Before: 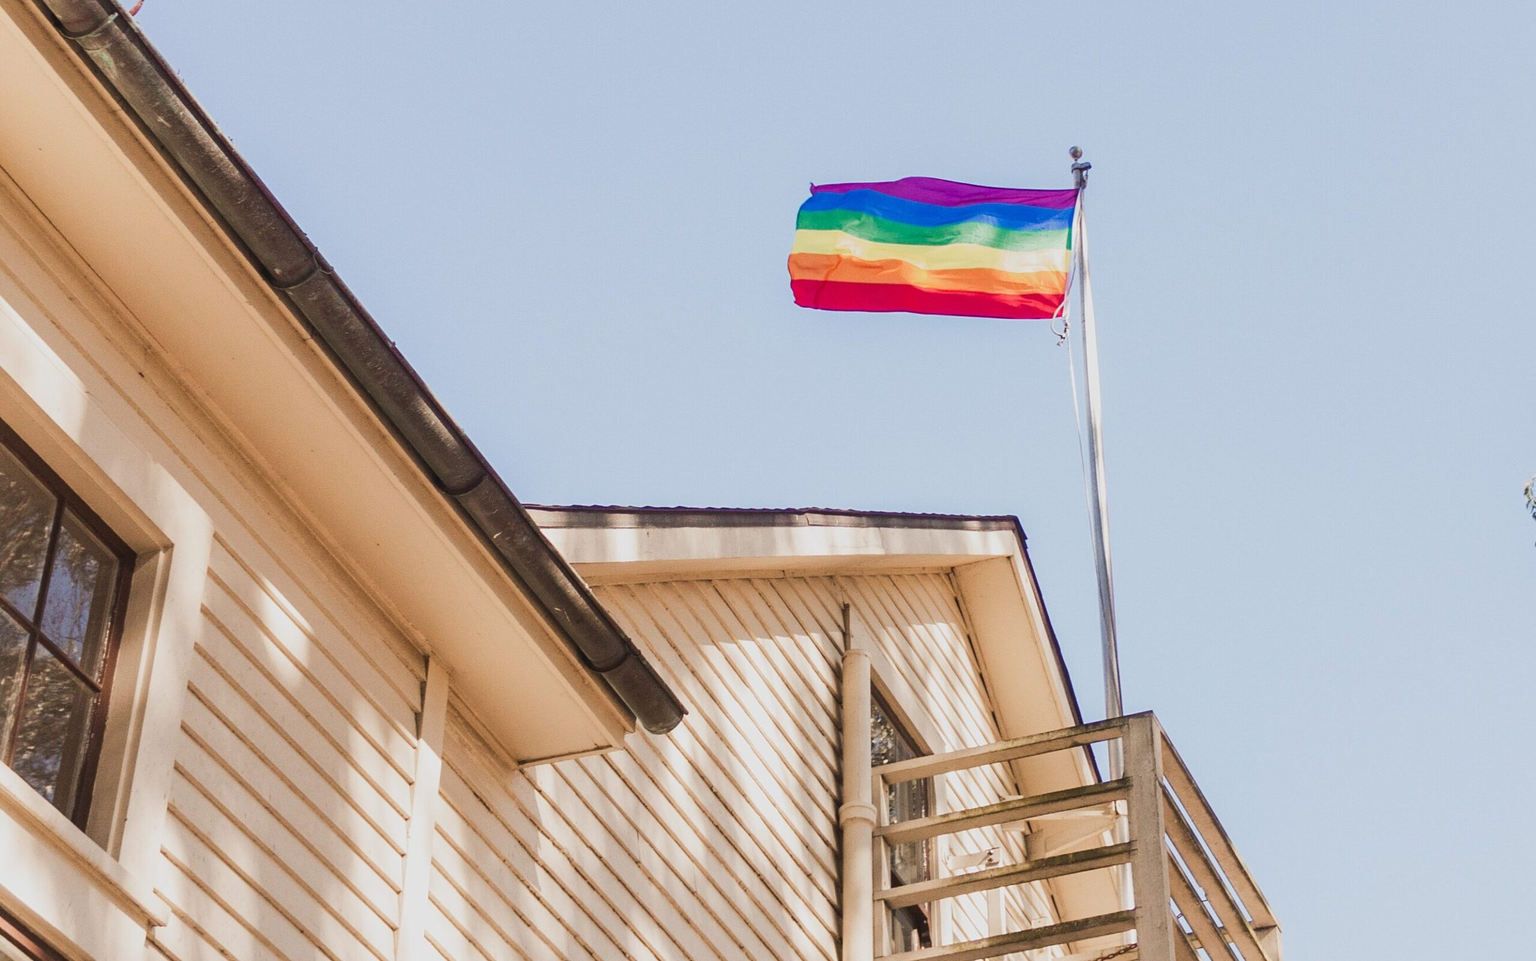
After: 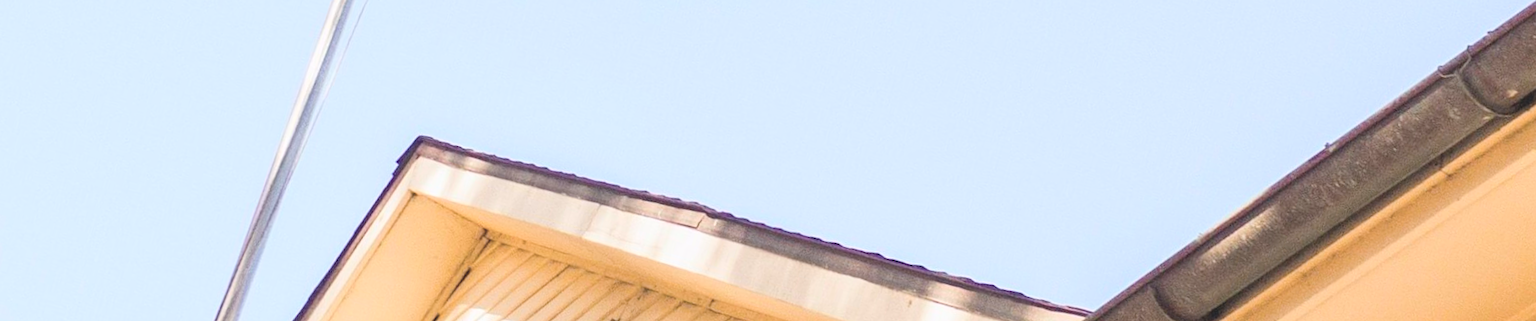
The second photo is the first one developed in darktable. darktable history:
crop and rotate: angle 16.12°, top 30.835%, bottom 35.653%
global tonemap: drago (0.7, 100)
contrast brightness saturation: saturation -0.17
color balance rgb: linear chroma grading › global chroma 15%, perceptual saturation grading › global saturation 30%
